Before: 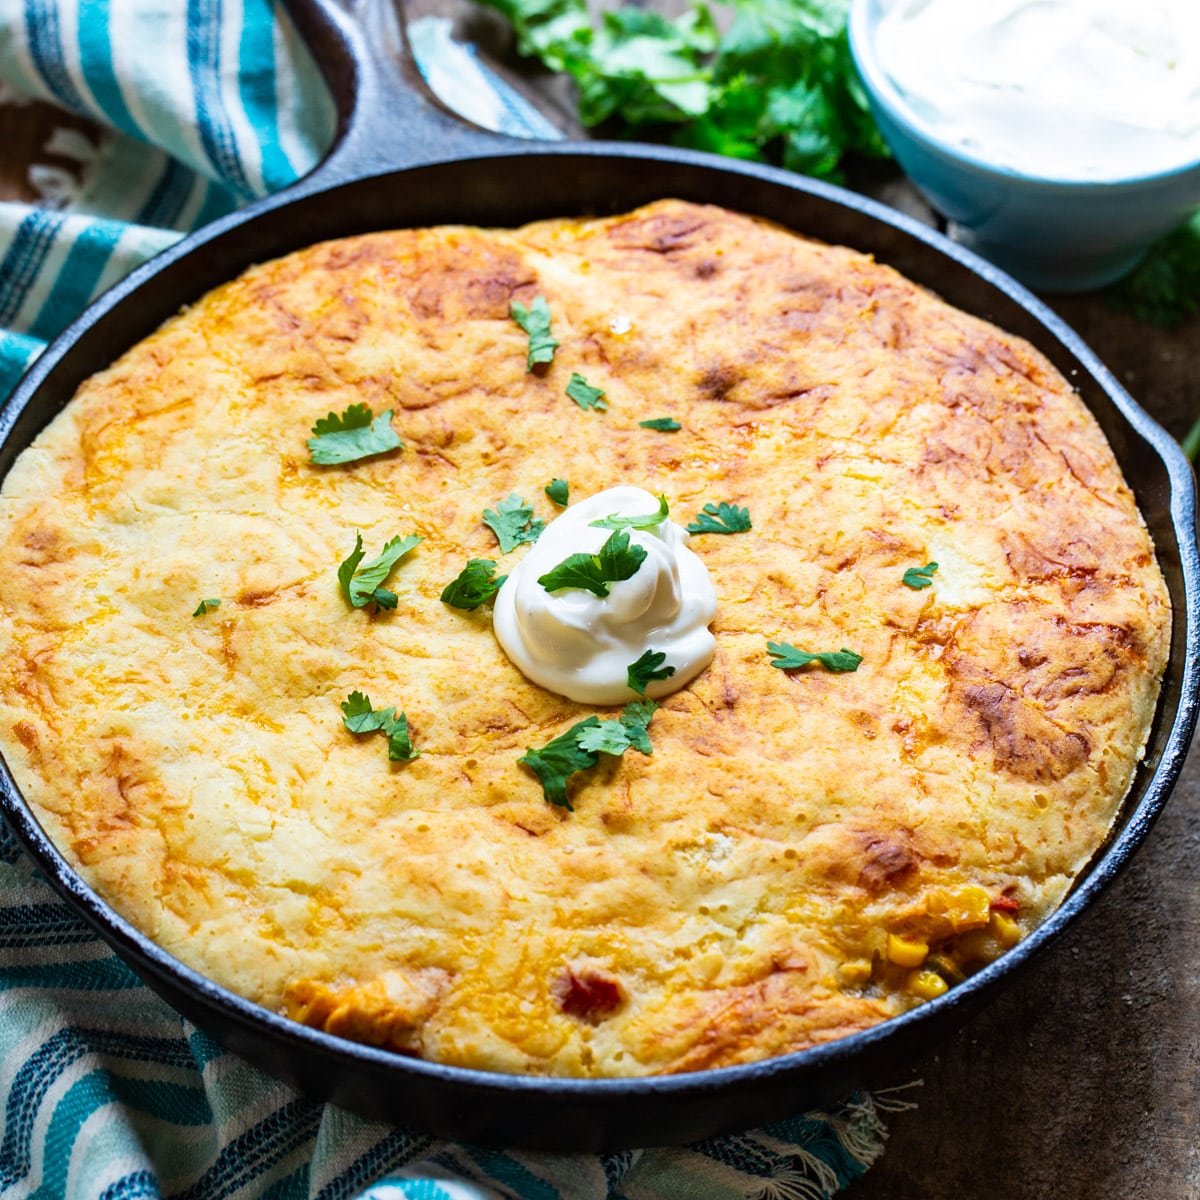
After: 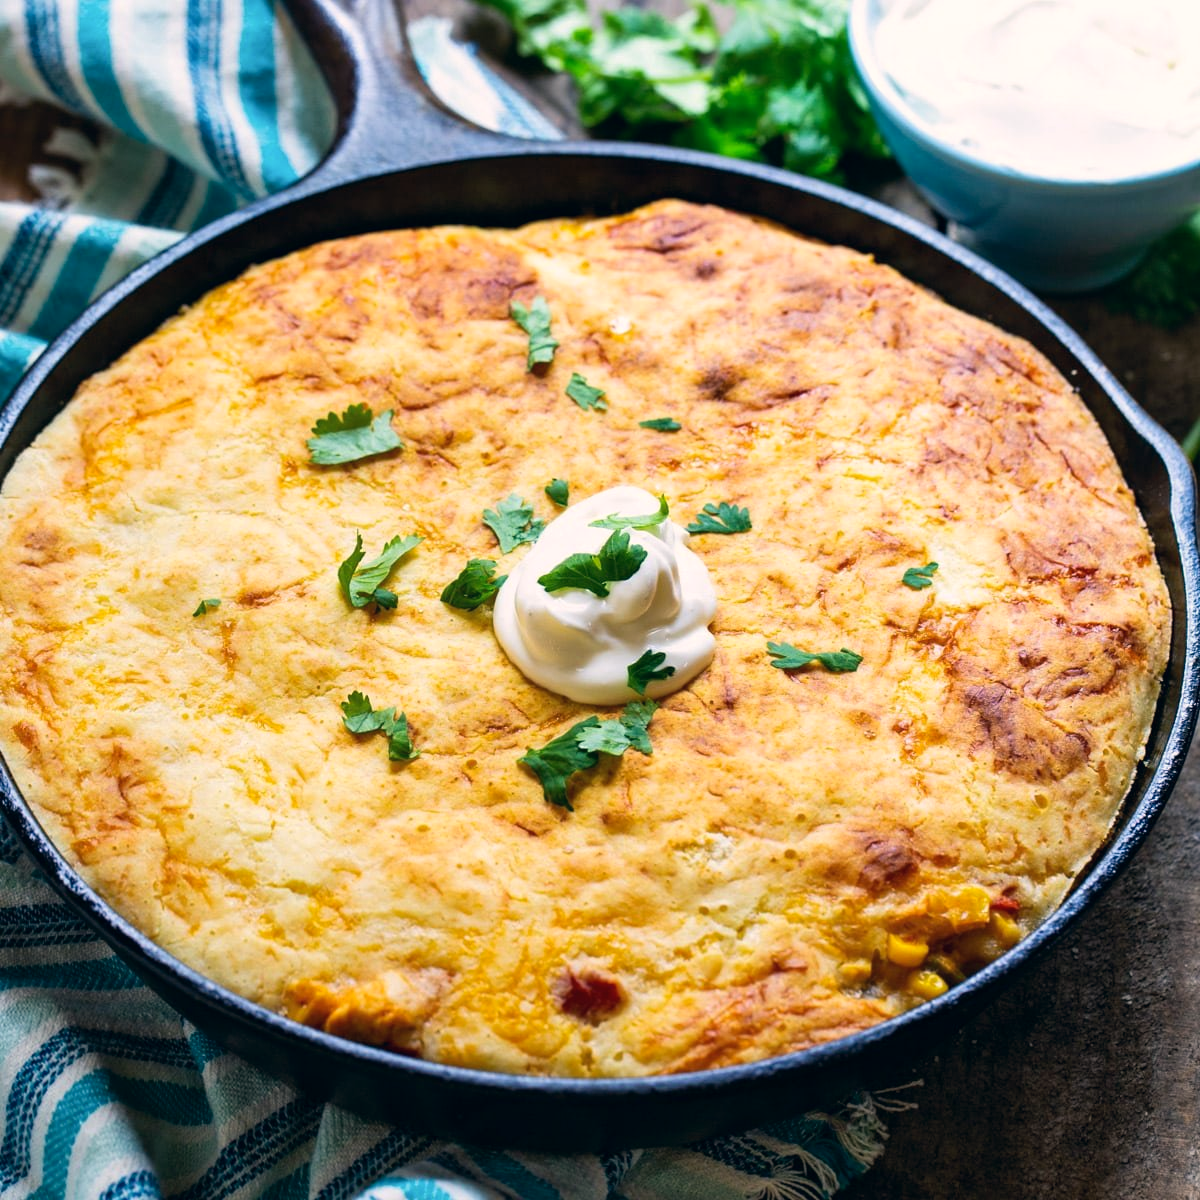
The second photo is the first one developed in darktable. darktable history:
color correction: highlights a* 5.43, highlights b* 5.27, shadows a* -4.24, shadows b* -5.22
